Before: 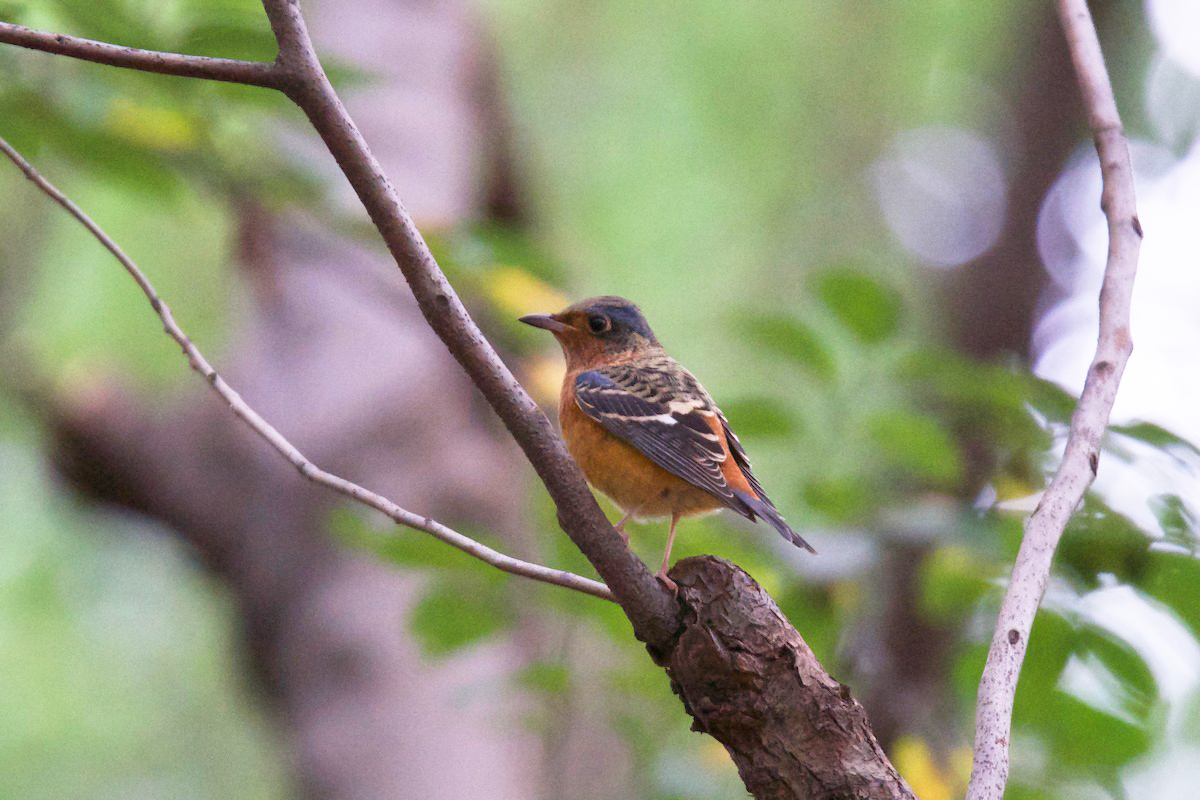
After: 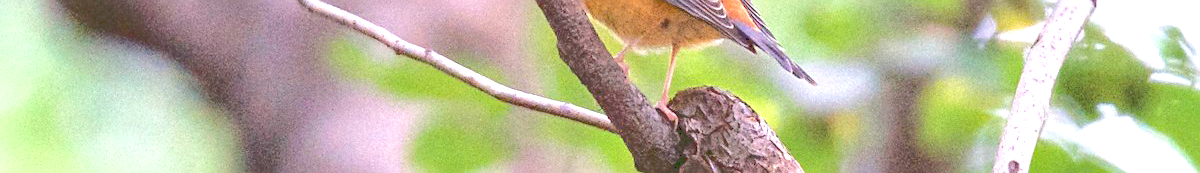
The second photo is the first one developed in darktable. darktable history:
sharpen: on, module defaults
exposure: black level correction 0, exposure 1.2 EV, compensate highlight preservation false
local contrast: on, module defaults
crop and rotate: top 58.759%, bottom 19.57%
base curve: curves: ch0 [(0, 0.024) (0.055, 0.065) (0.121, 0.166) (0.236, 0.319) (0.693, 0.726) (1, 1)]
haze removal: on, module defaults
levels: levels [0.018, 0.493, 1]
contrast brightness saturation: contrast -0.149, brightness 0.042, saturation -0.128
